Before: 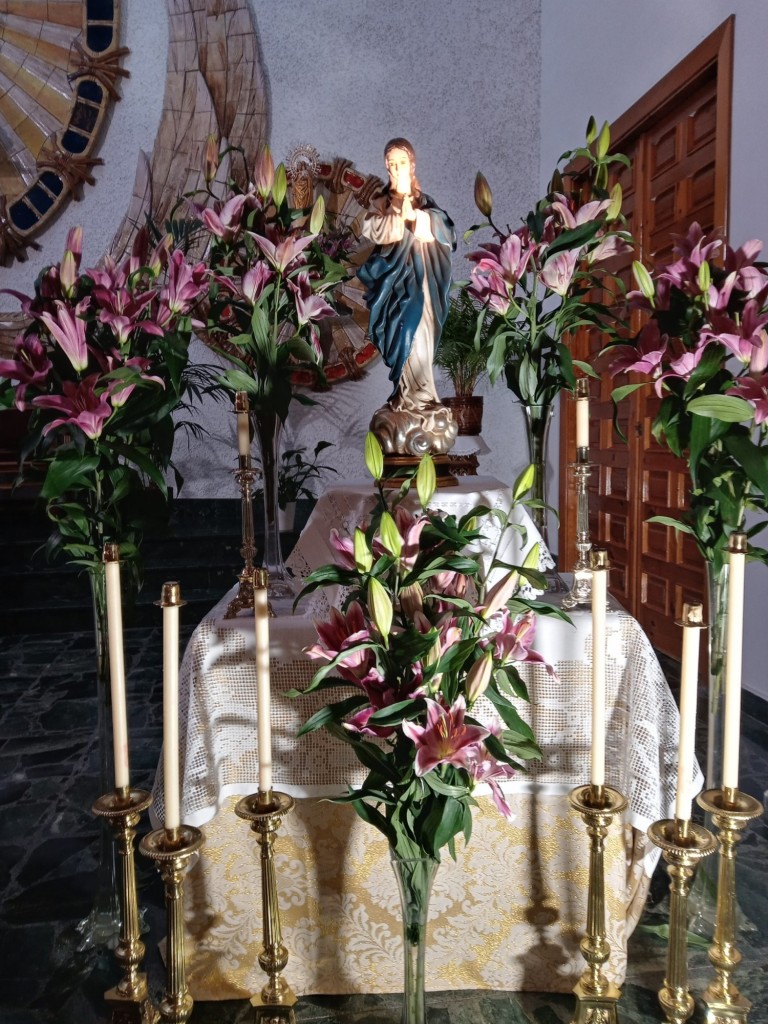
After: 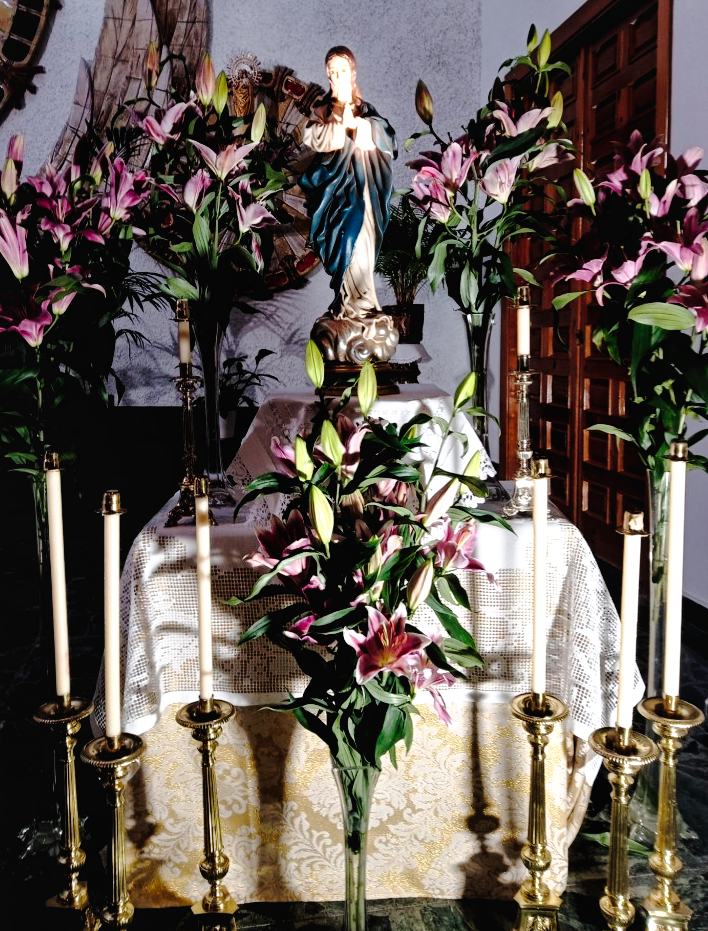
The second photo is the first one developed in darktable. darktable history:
crop and rotate: left 7.789%, top 9.011%
tone curve: curves: ch0 [(0, 0) (0.003, 0.026) (0.011, 0.025) (0.025, 0.022) (0.044, 0.022) (0.069, 0.028) (0.1, 0.041) (0.136, 0.062) (0.177, 0.103) (0.224, 0.167) (0.277, 0.242) (0.335, 0.343) (0.399, 0.452) (0.468, 0.539) (0.543, 0.614) (0.623, 0.683) (0.709, 0.749) (0.801, 0.827) (0.898, 0.918) (1, 1)], preserve colors none
contrast brightness saturation: saturation 0.18
exposure: black level correction -0.015, exposure -0.532 EV, compensate highlight preservation false
tone equalizer: -8 EV -0.403 EV, -7 EV -0.386 EV, -6 EV -0.303 EV, -5 EV -0.245 EV, -3 EV 0.196 EV, -2 EV 0.325 EV, -1 EV 0.377 EV, +0 EV 0.417 EV
filmic rgb: black relative exposure -8.25 EV, white relative exposure 2.2 EV, target white luminance 99.905%, hardness 7.1, latitude 75.61%, contrast 1.319, highlights saturation mix -2.07%, shadows ↔ highlights balance 29.63%
local contrast: mode bilateral grid, contrast 20, coarseness 51, detail 119%, midtone range 0.2
